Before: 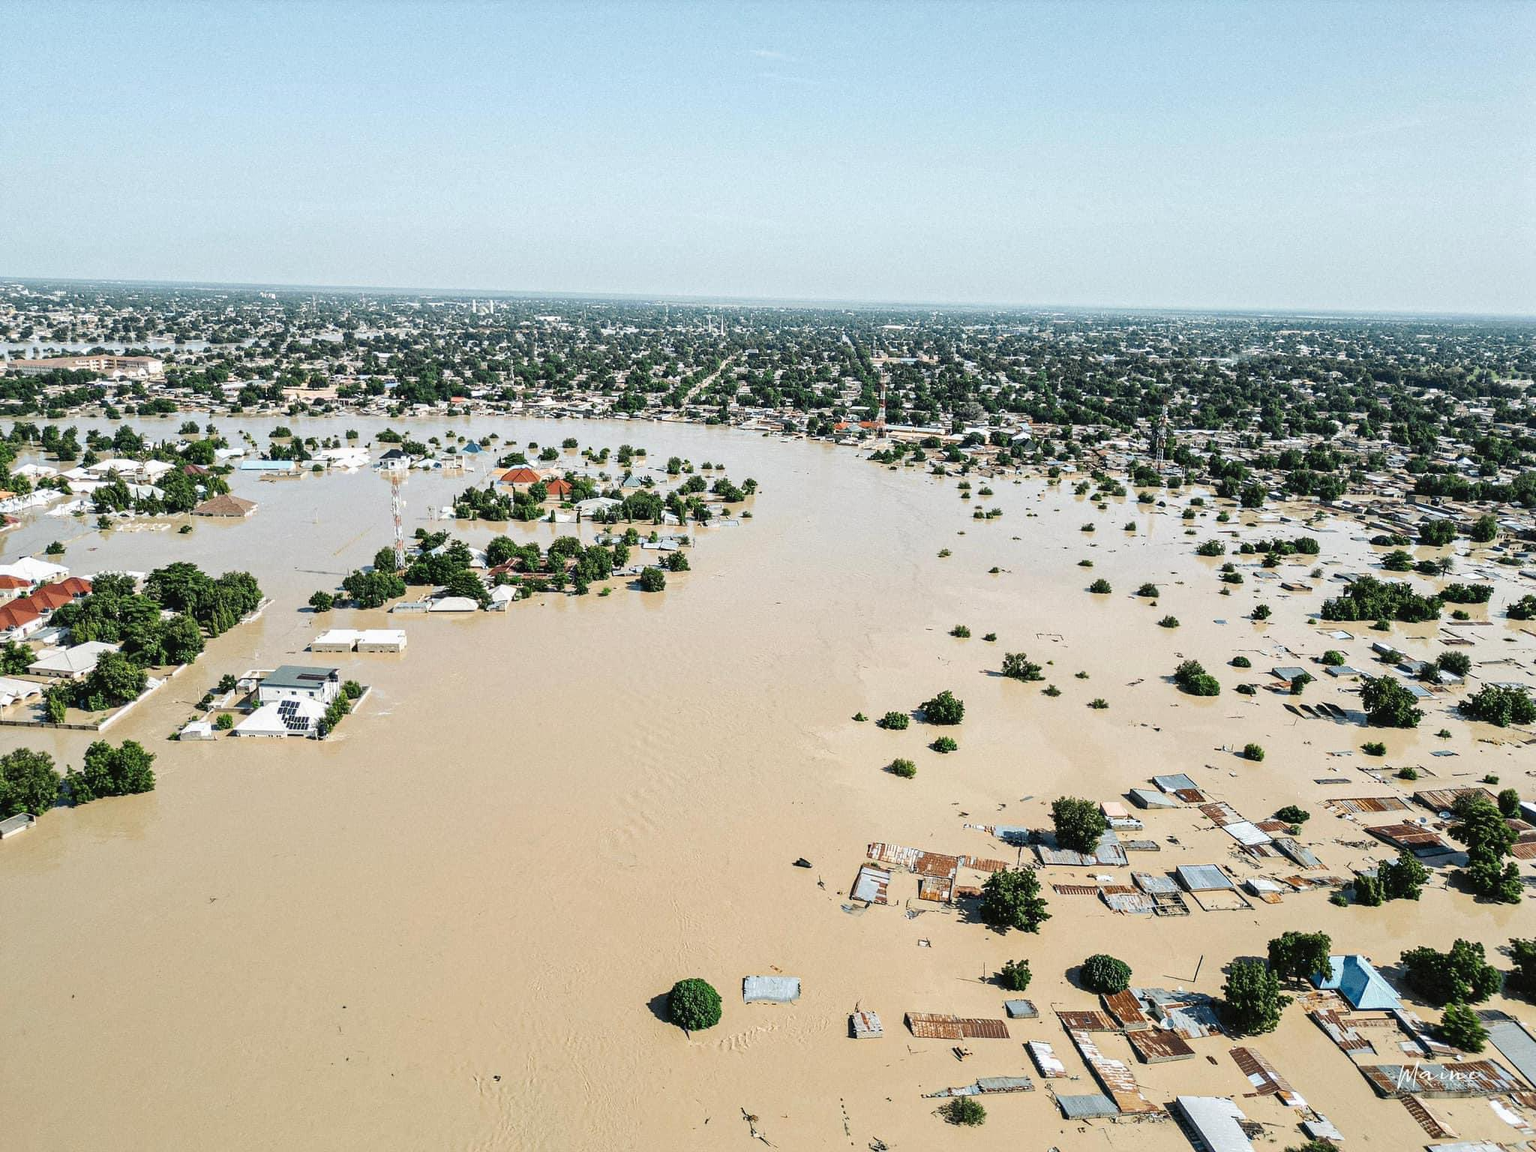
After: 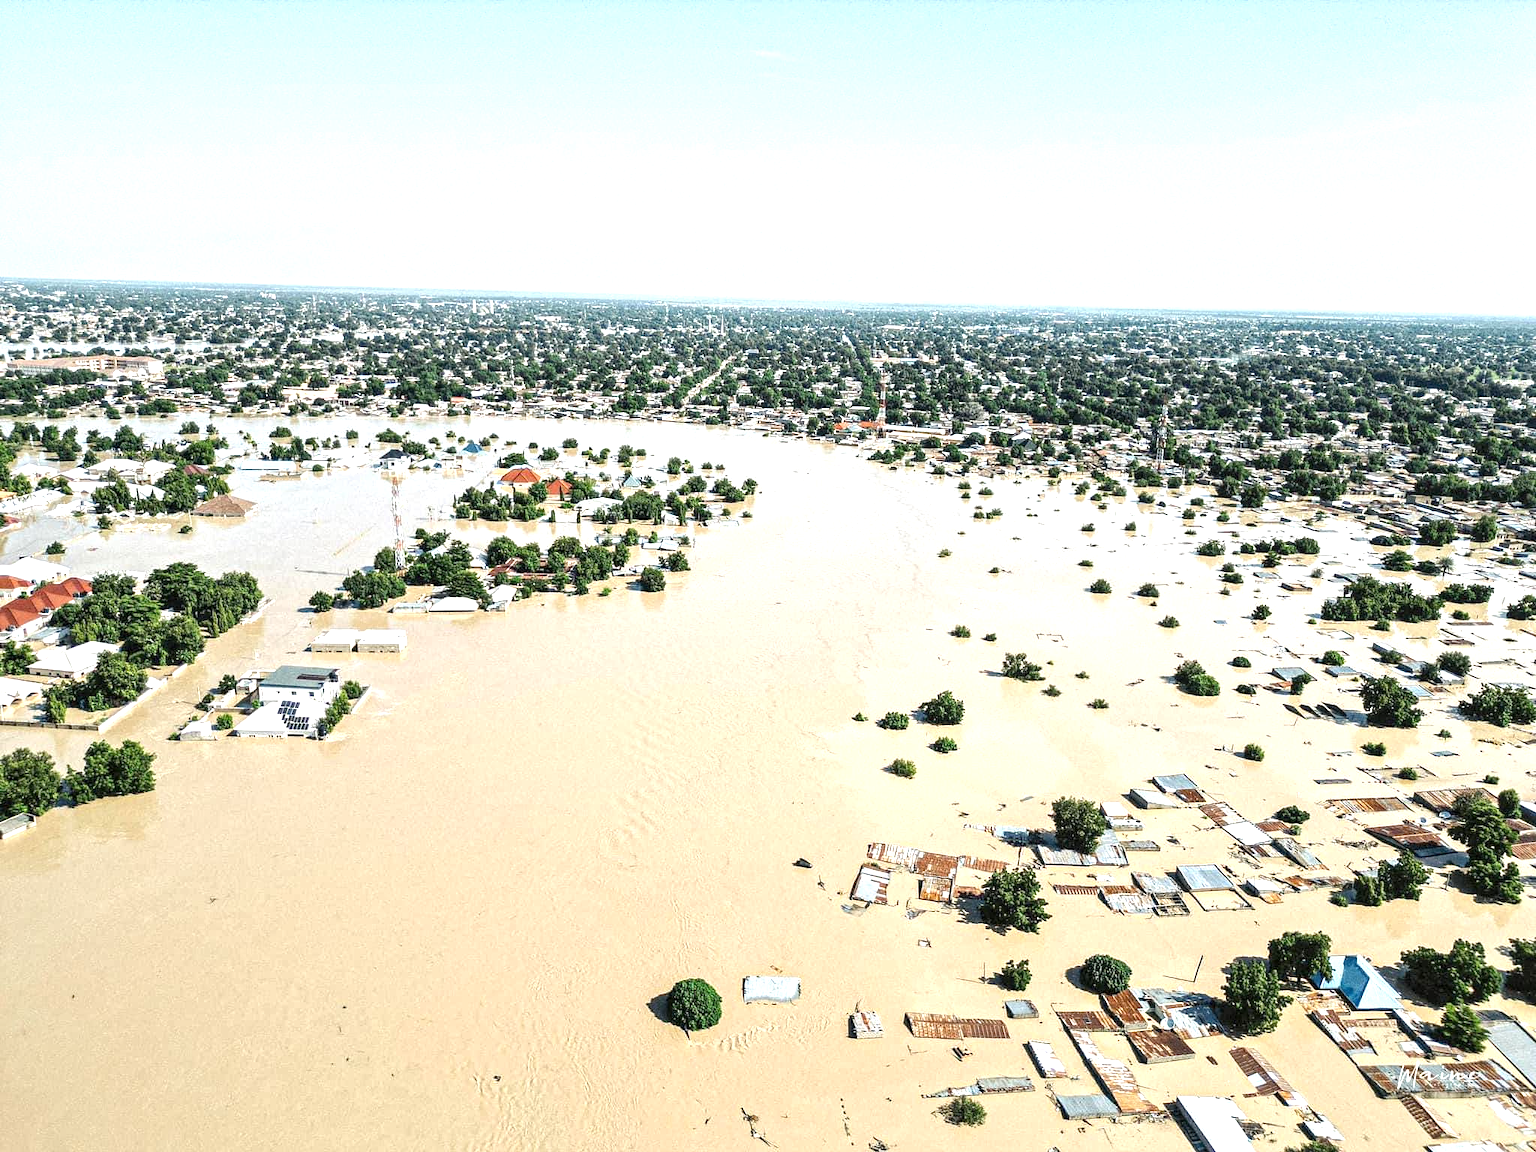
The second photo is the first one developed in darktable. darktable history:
local contrast: highlights 99%, shadows 86%, detail 160%, midtone range 0.2
exposure: black level correction 0.001, exposure 0.675 EV, compensate highlight preservation false
